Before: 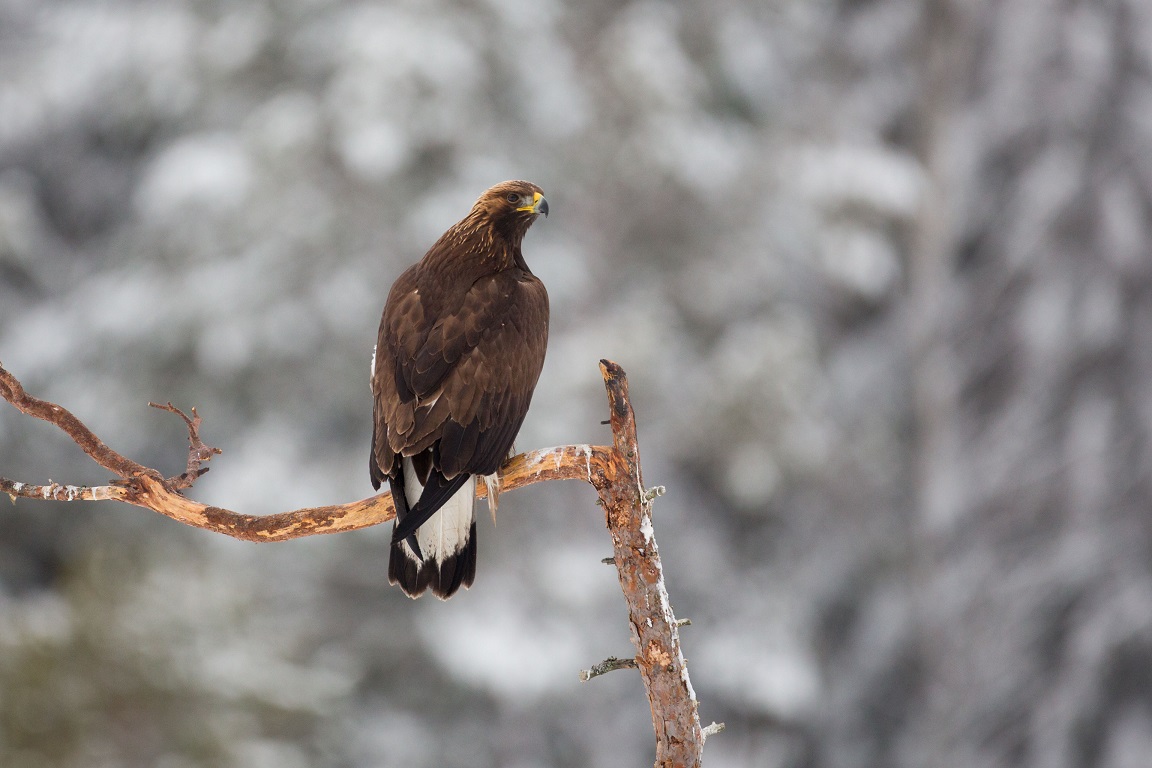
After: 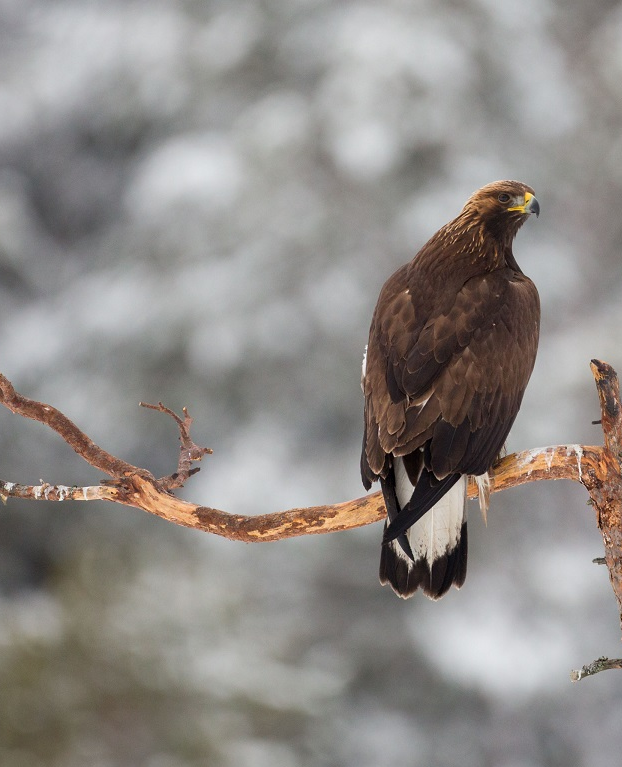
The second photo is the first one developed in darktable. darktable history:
crop: left 0.794%, right 45.137%, bottom 0.085%
